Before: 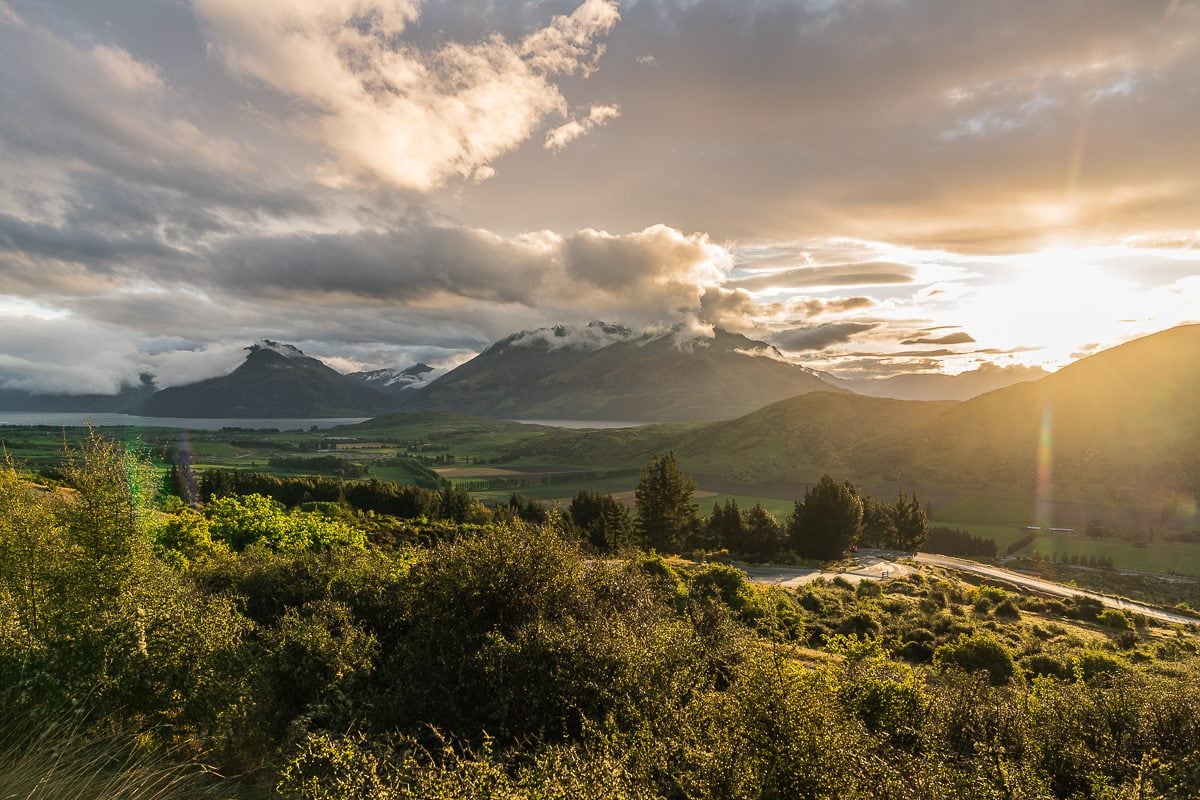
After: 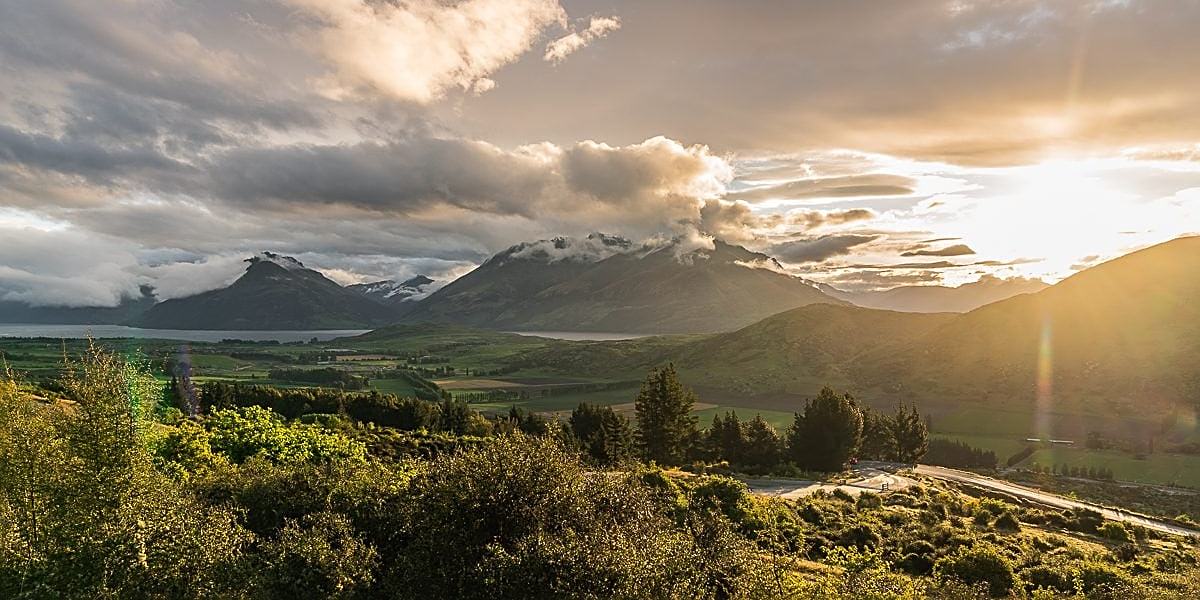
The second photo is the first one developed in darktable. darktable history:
sharpen: amount 0.6
crop: top 11.038%, bottom 13.962%
white balance: emerald 1
